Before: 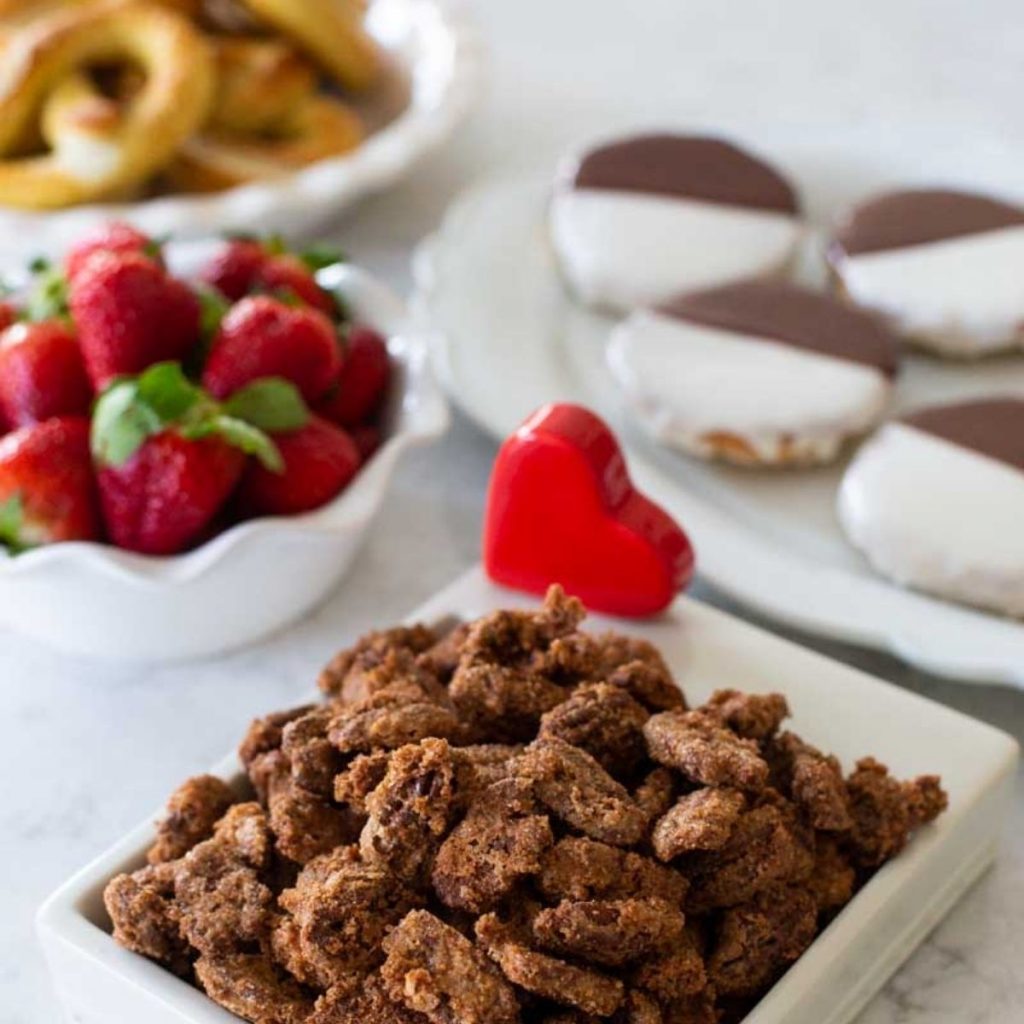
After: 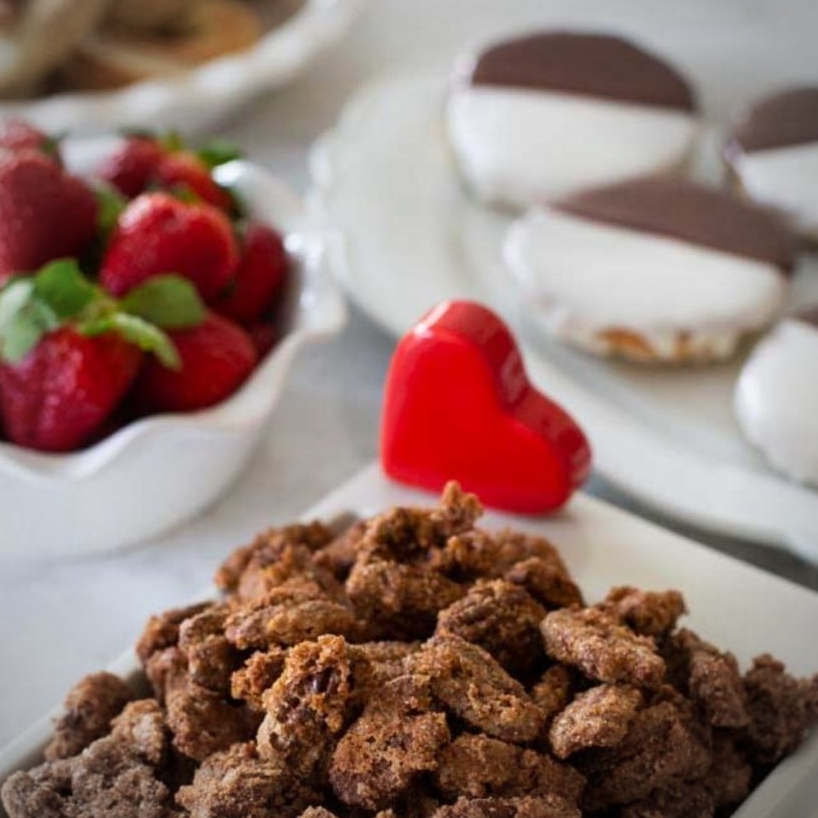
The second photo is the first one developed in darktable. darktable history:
vignetting: automatic ratio true
crop and rotate: left 10.071%, top 10.071%, right 10.02%, bottom 10.02%
